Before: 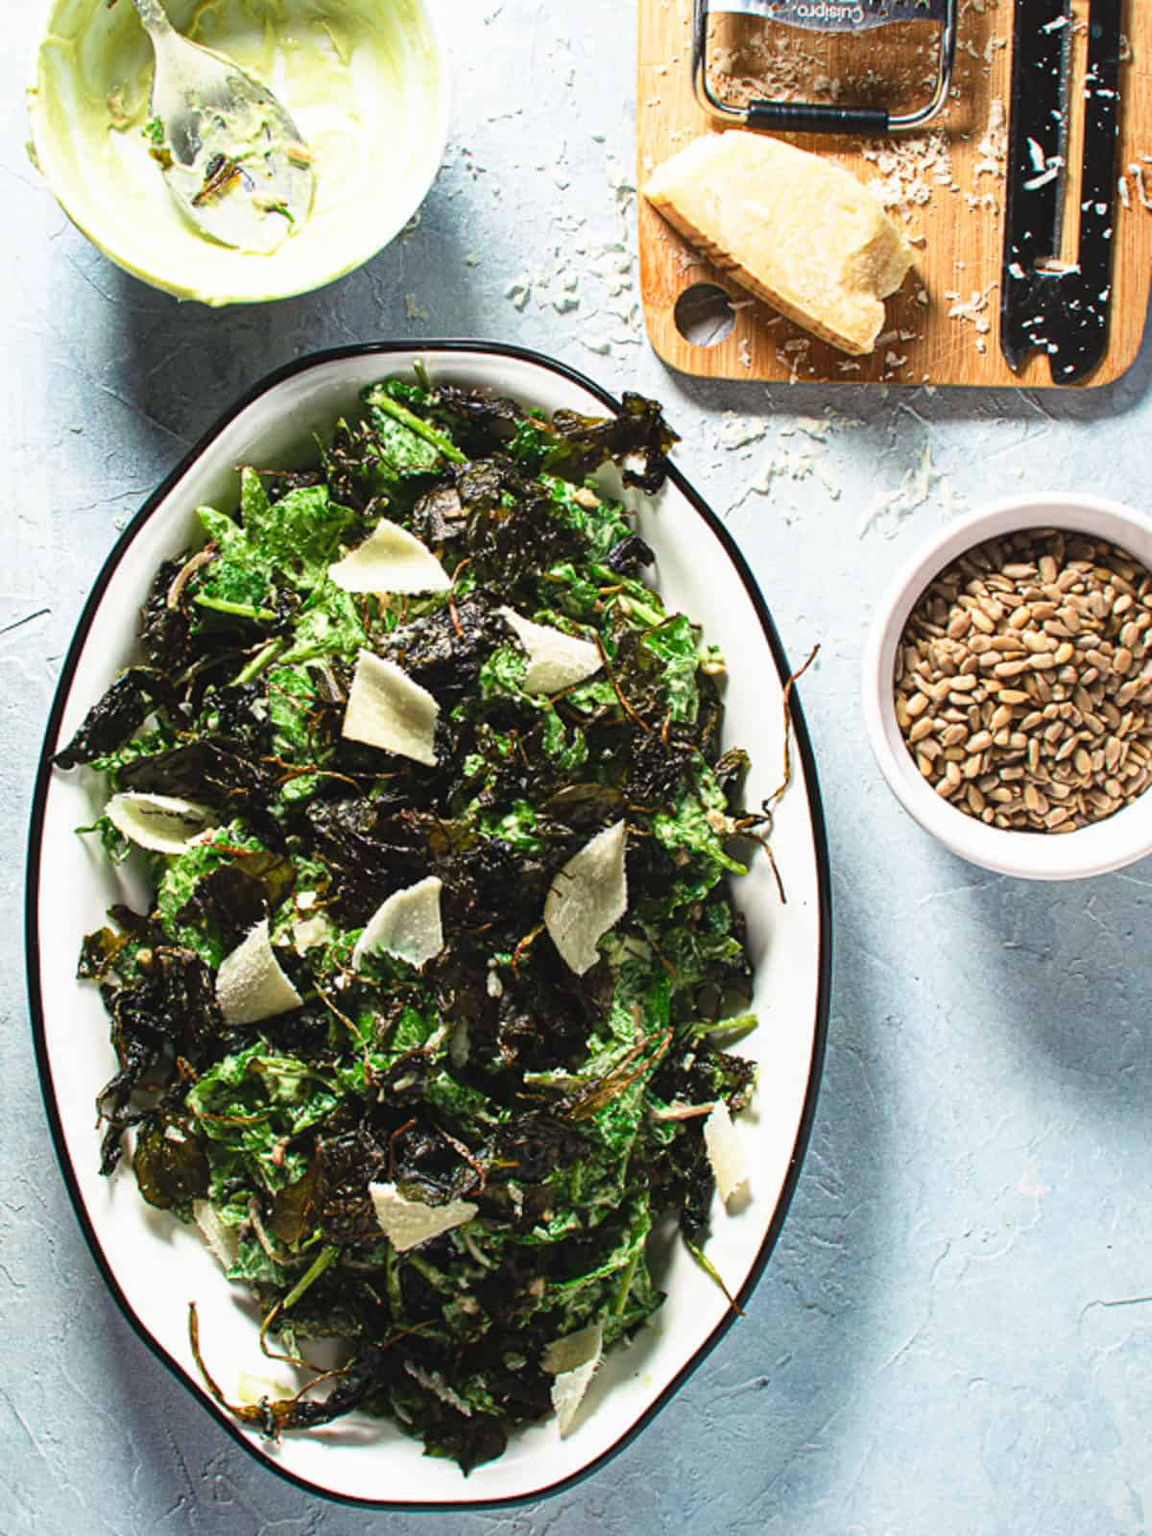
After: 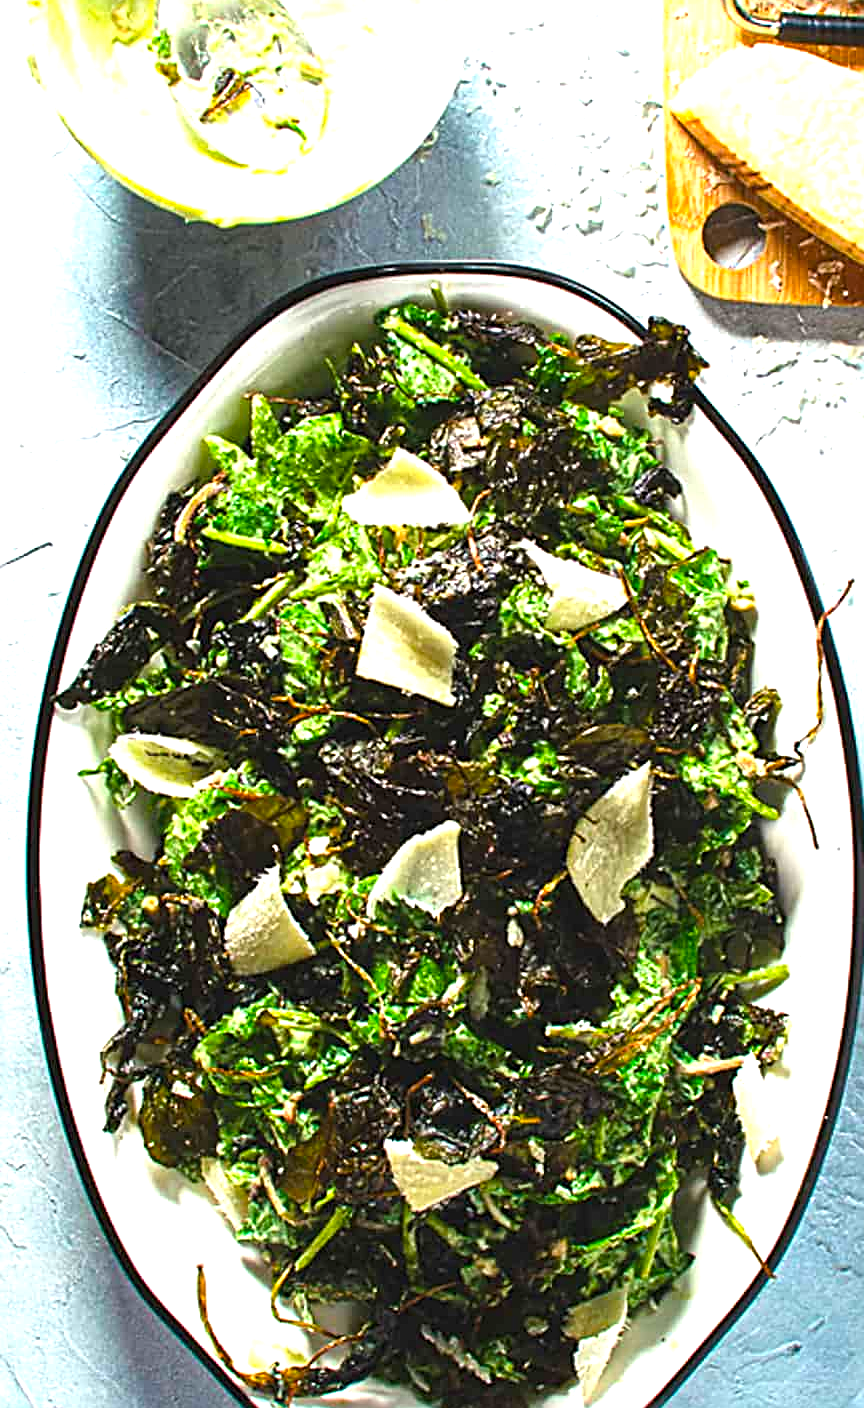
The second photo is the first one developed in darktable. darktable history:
crop: top 5.803%, right 27.864%, bottom 5.804%
sharpen: radius 2.531, amount 0.628
exposure: black level correction 0, exposure 0.7 EV, compensate exposure bias true, compensate highlight preservation false
color balance rgb: perceptual saturation grading › global saturation 20%, global vibrance 20%
